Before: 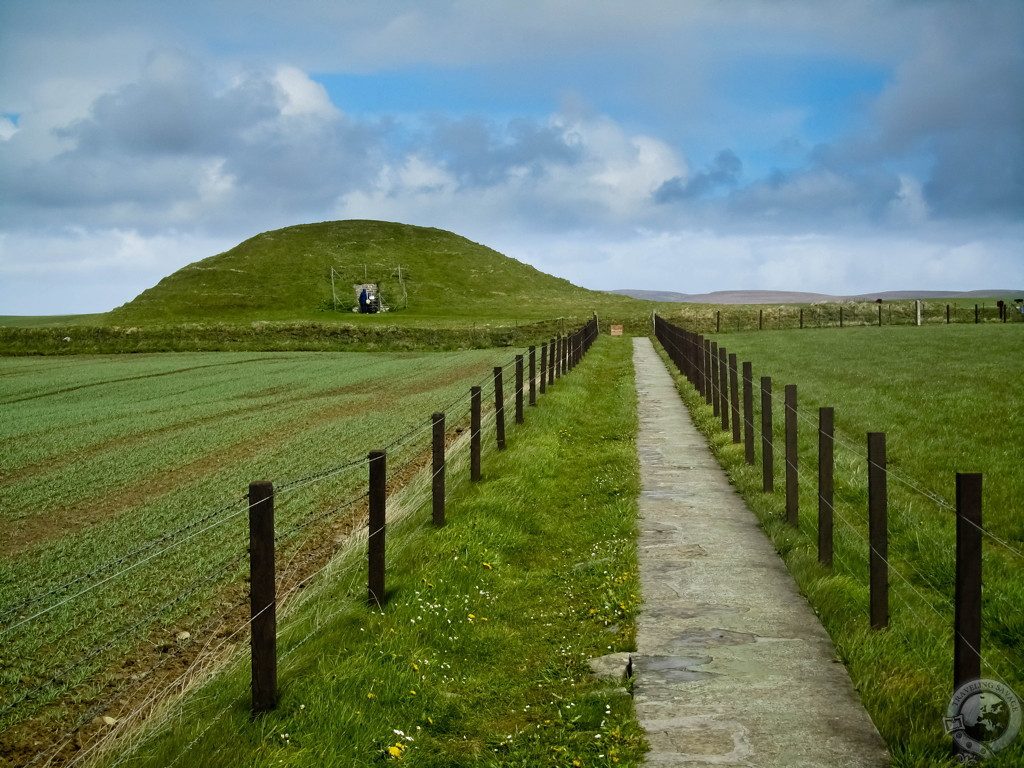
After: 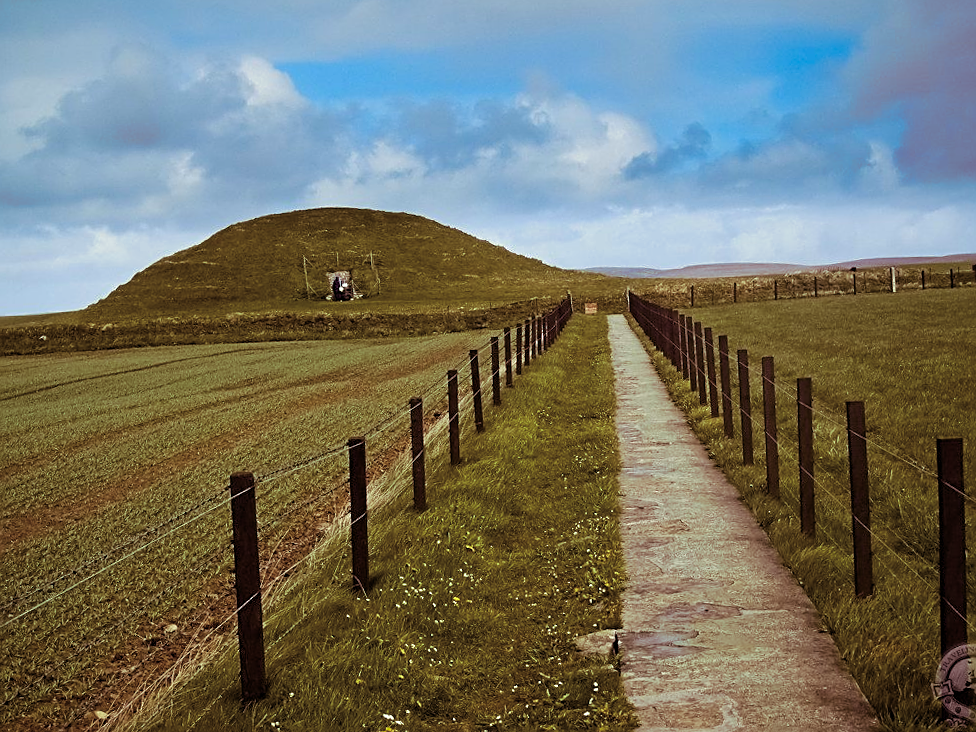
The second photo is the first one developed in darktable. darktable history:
sharpen: on, module defaults
rotate and perspective: rotation -2.12°, lens shift (vertical) 0.009, lens shift (horizontal) -0.008, automatic cropping original format, crop left 0.036, crop right 0.964, crop top 0.05, crop bottom 0.959
color balance rgb: perceptual saturation grading › global saturation 35%, perceptual saturation grading › highlights -30%, perceptual saturation grading › shadows 35%, perceptual brilliance grading › global brilliance 3%, perceptual brilliance grading › highlights -3%, perceptual brilliance grading › shadows 3%
split-toning: on, module defaults
